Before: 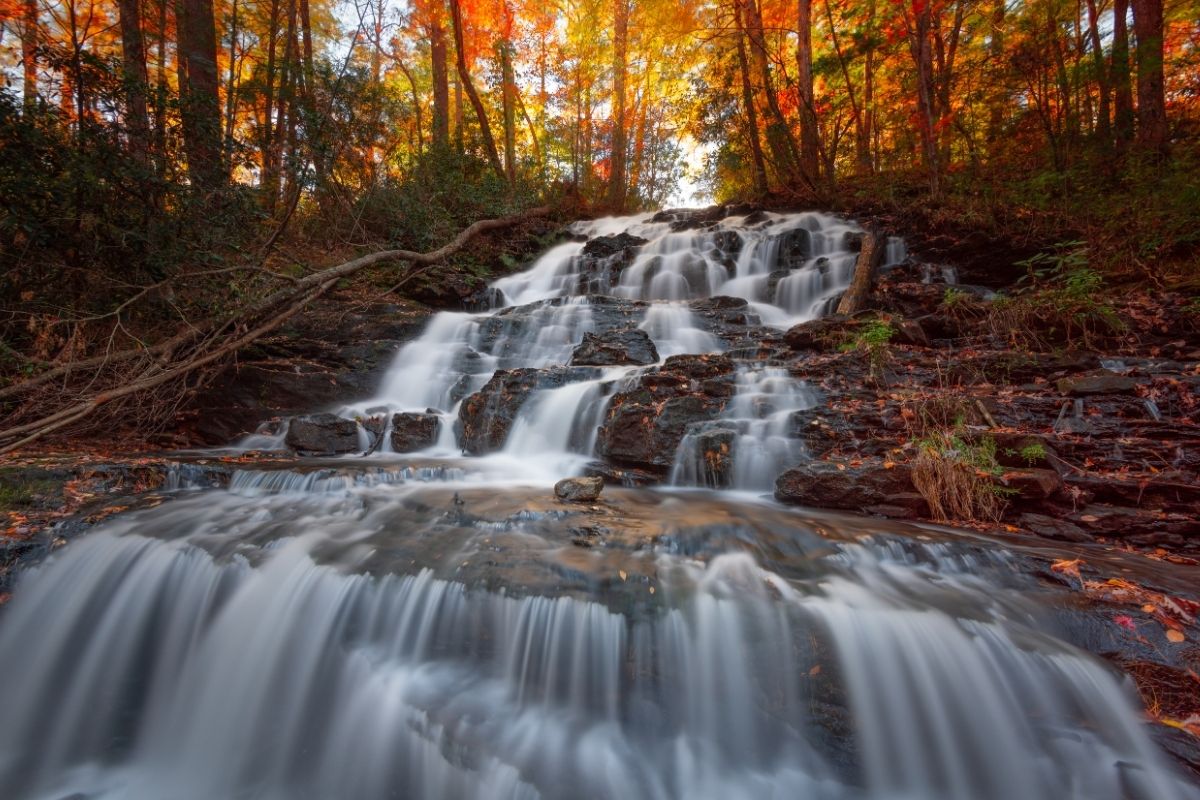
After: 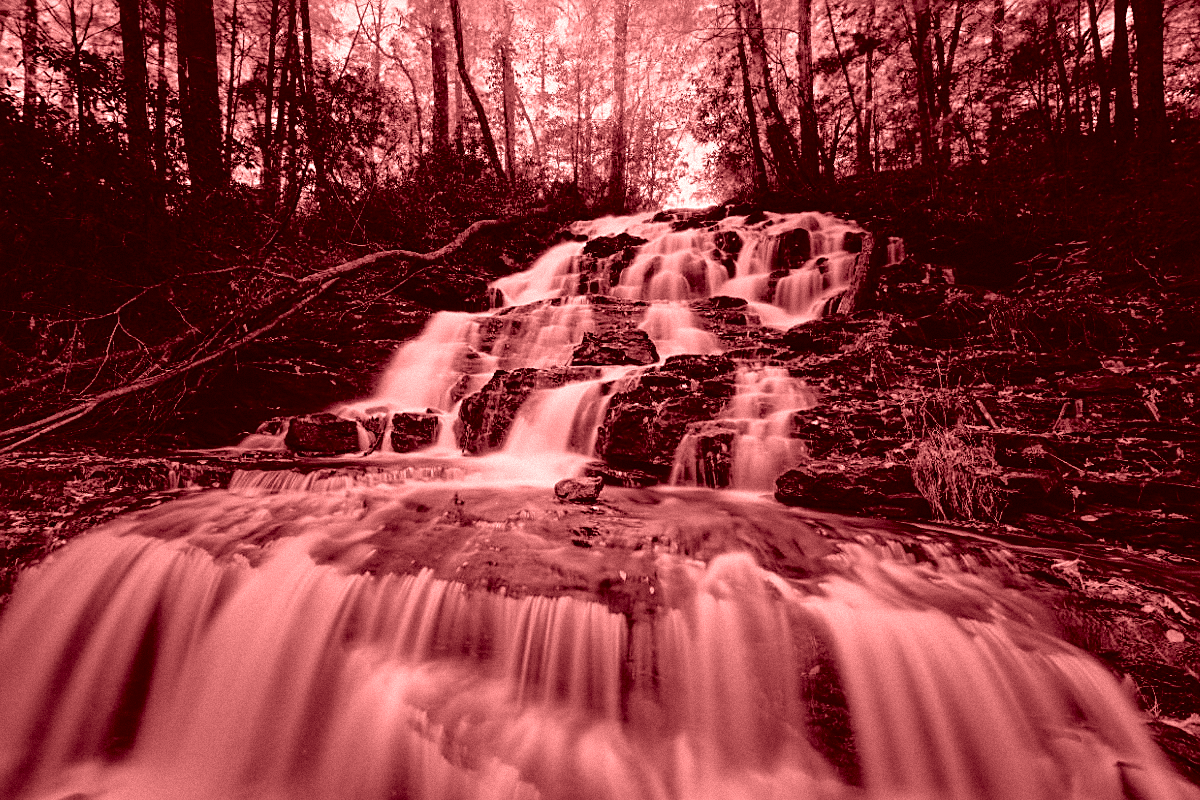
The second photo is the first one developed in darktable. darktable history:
colorize: saturation 60%, source mix 100%
sharpen: on, module defaults
grain: mid-tones bias 0%
exposure: black level correction 0.046, exposure -0.228 EV, compensate highlight preservation false
